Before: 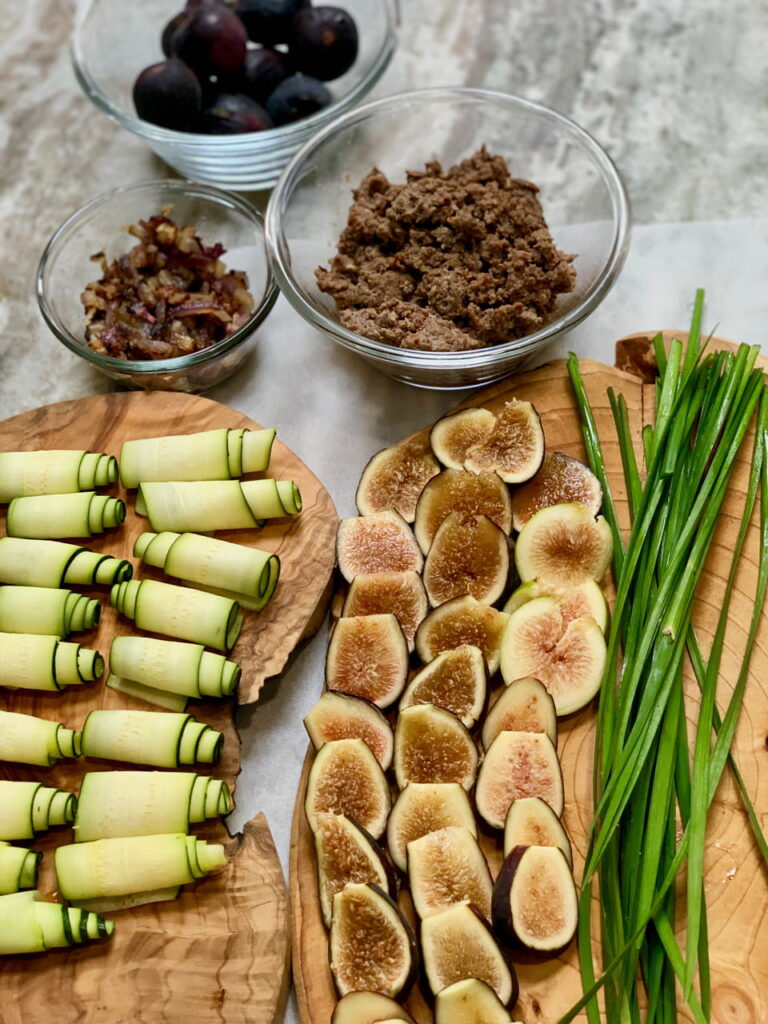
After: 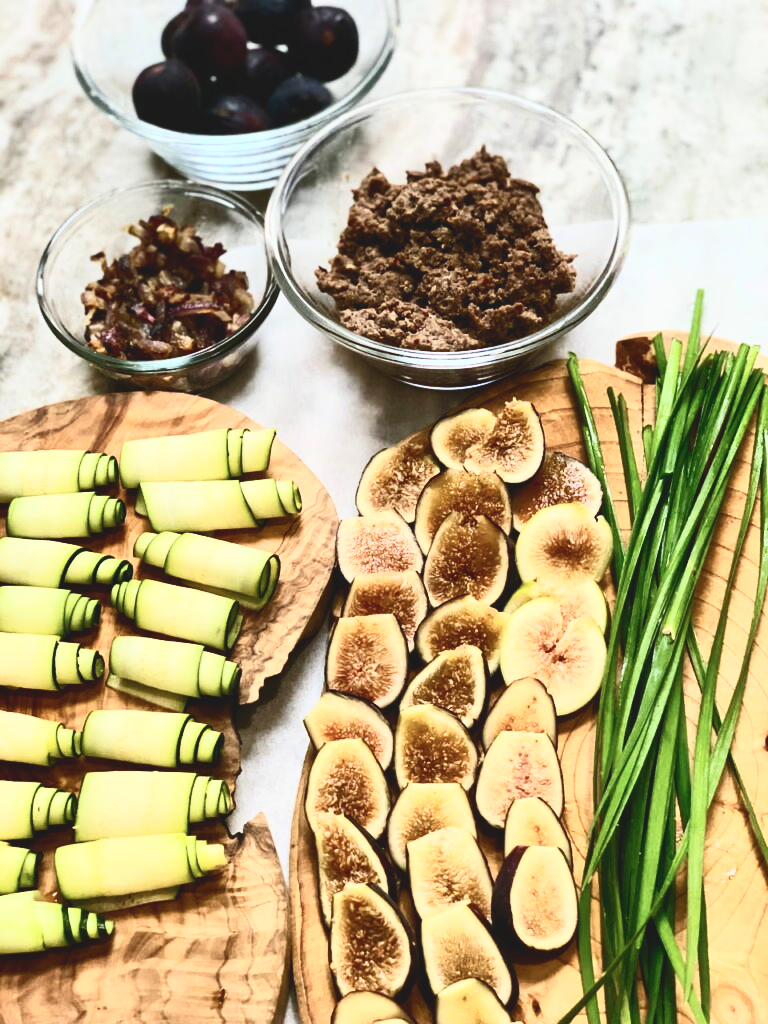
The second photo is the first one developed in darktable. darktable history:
exposure: black level correction -0.015, exposure -0.125 EV, compensate highlight preservation false
contrast brightness saturation: contrast 0.62, brightness 0.34, saturation 0.14
